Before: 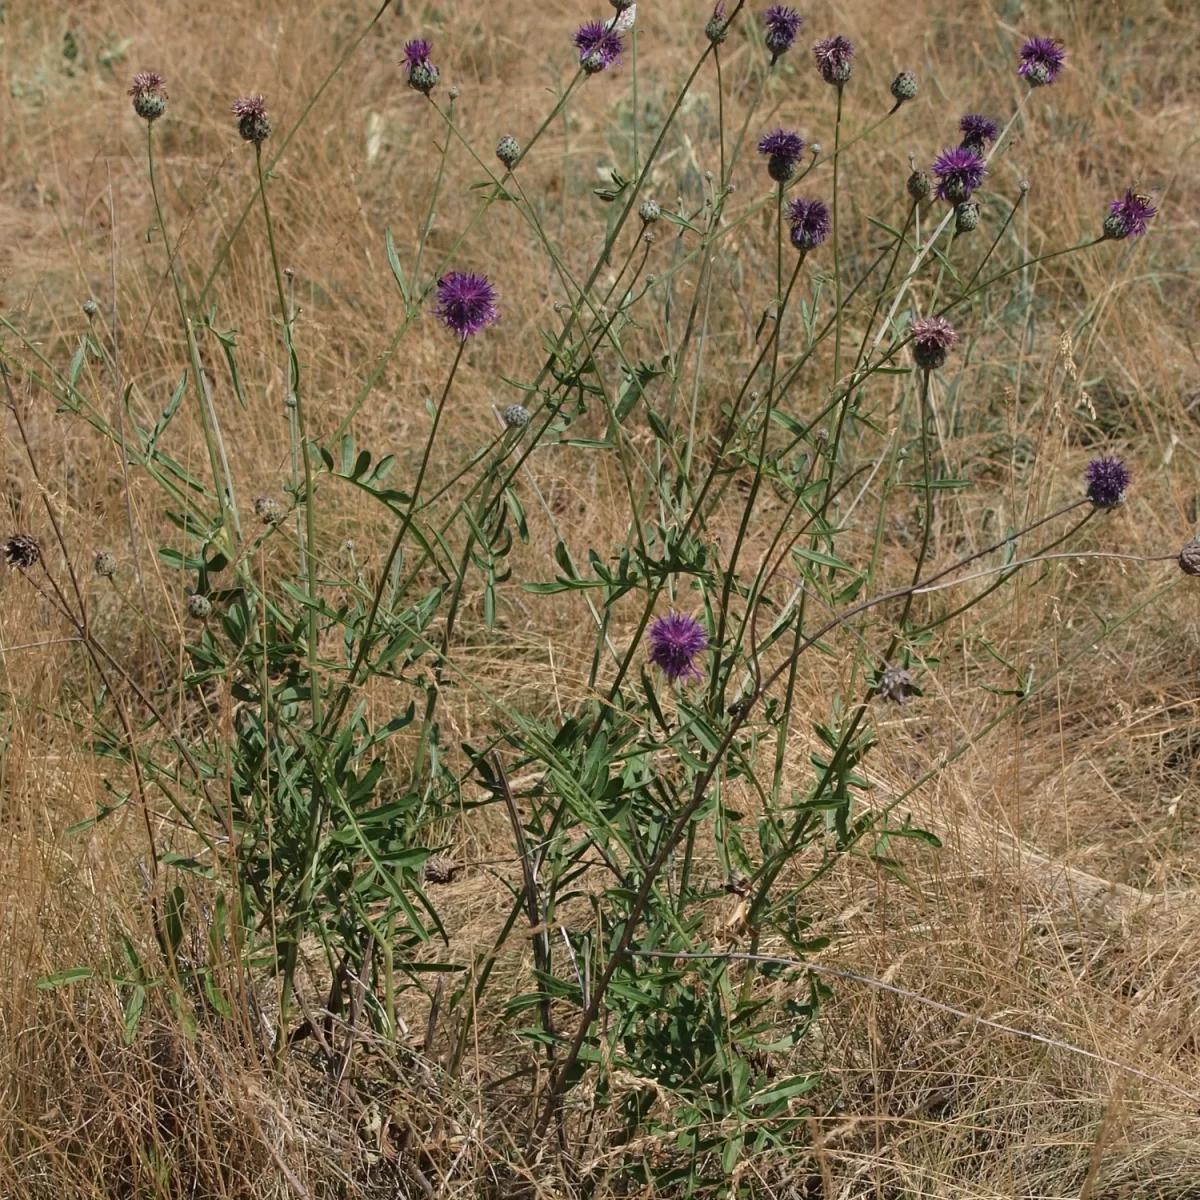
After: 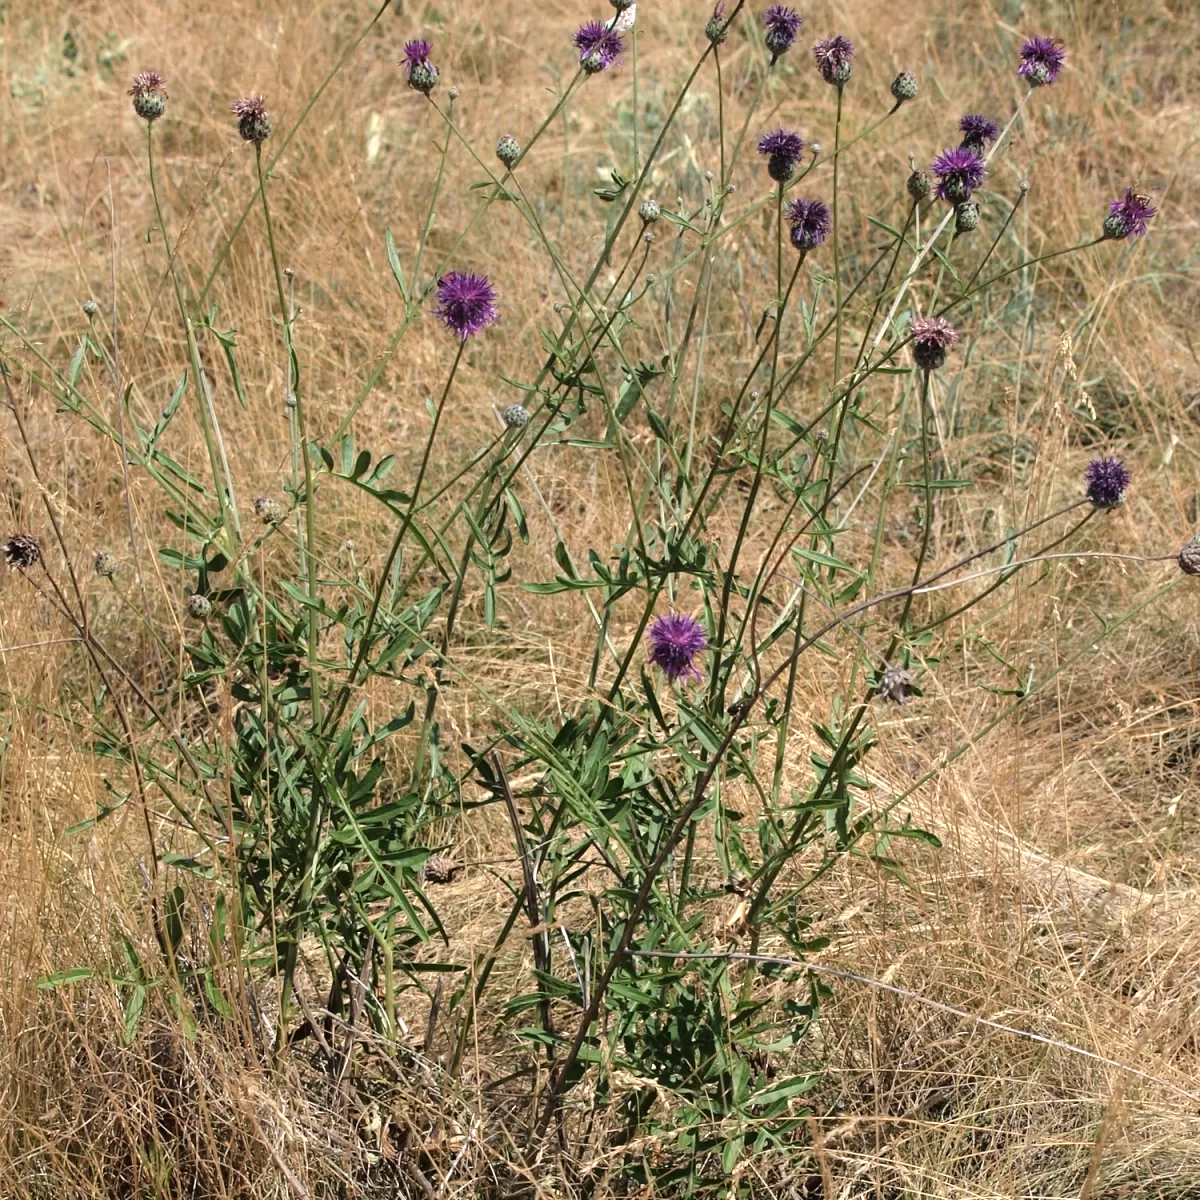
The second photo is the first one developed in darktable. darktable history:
tone equalizer: -8 EV -0.787 EV, -7 EV -0.695 EV, -6 EV -0.566 EV, -5 EV -0.373 EV, -3 EV 0.369 EV, -2 EV 0.6 EV, -1 EV 0.69 EV, +0 EV 0.724 EV
